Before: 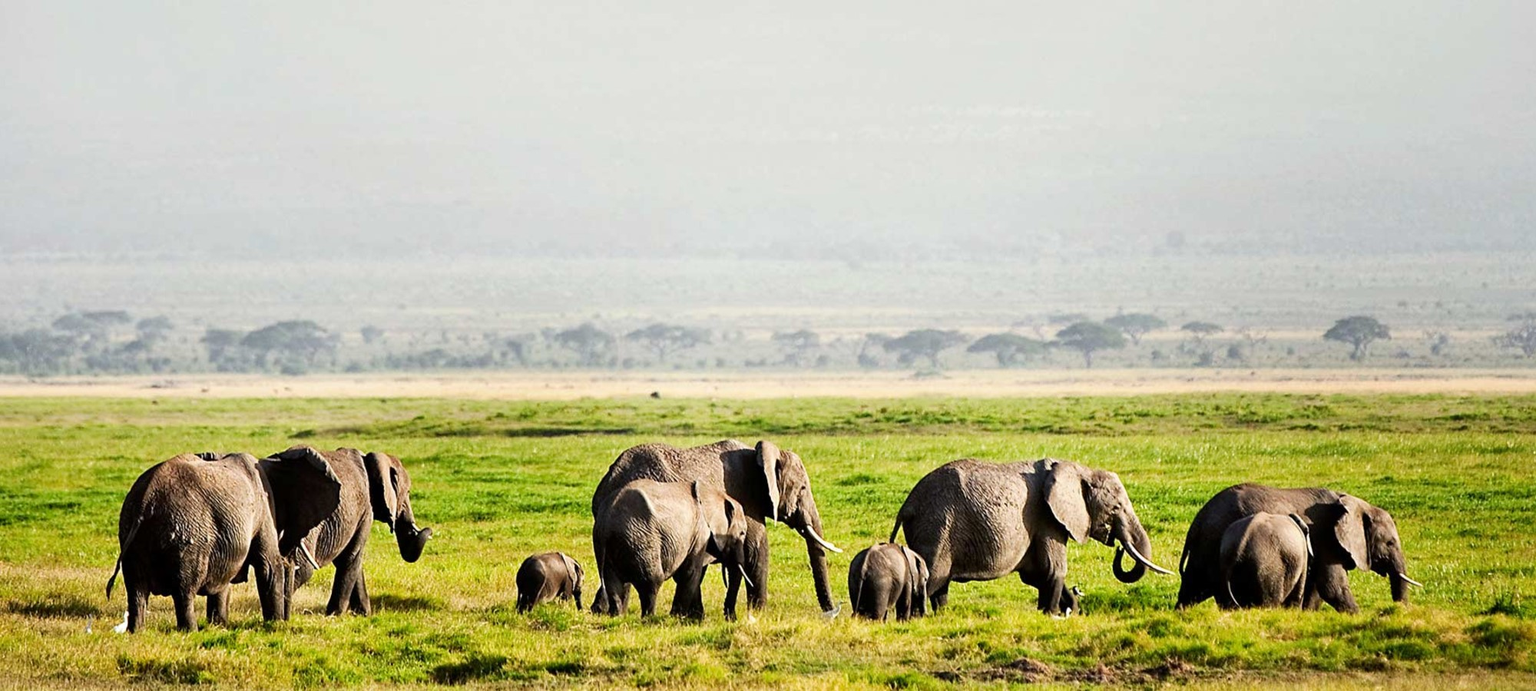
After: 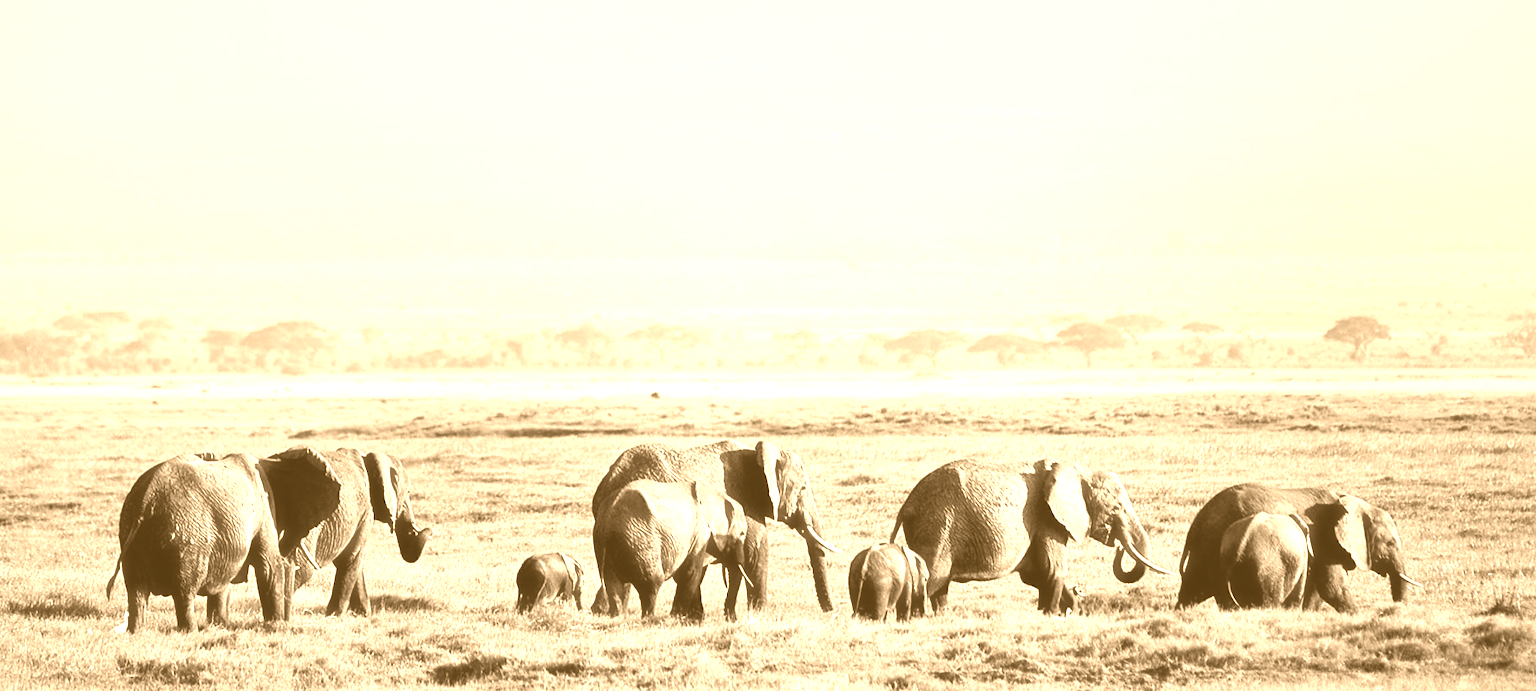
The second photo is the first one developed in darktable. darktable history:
haze removal: strength -0.09, distance 0.358, compatibility mode true, adaptive false
colorize: hue 28.8°, source mix 100%
